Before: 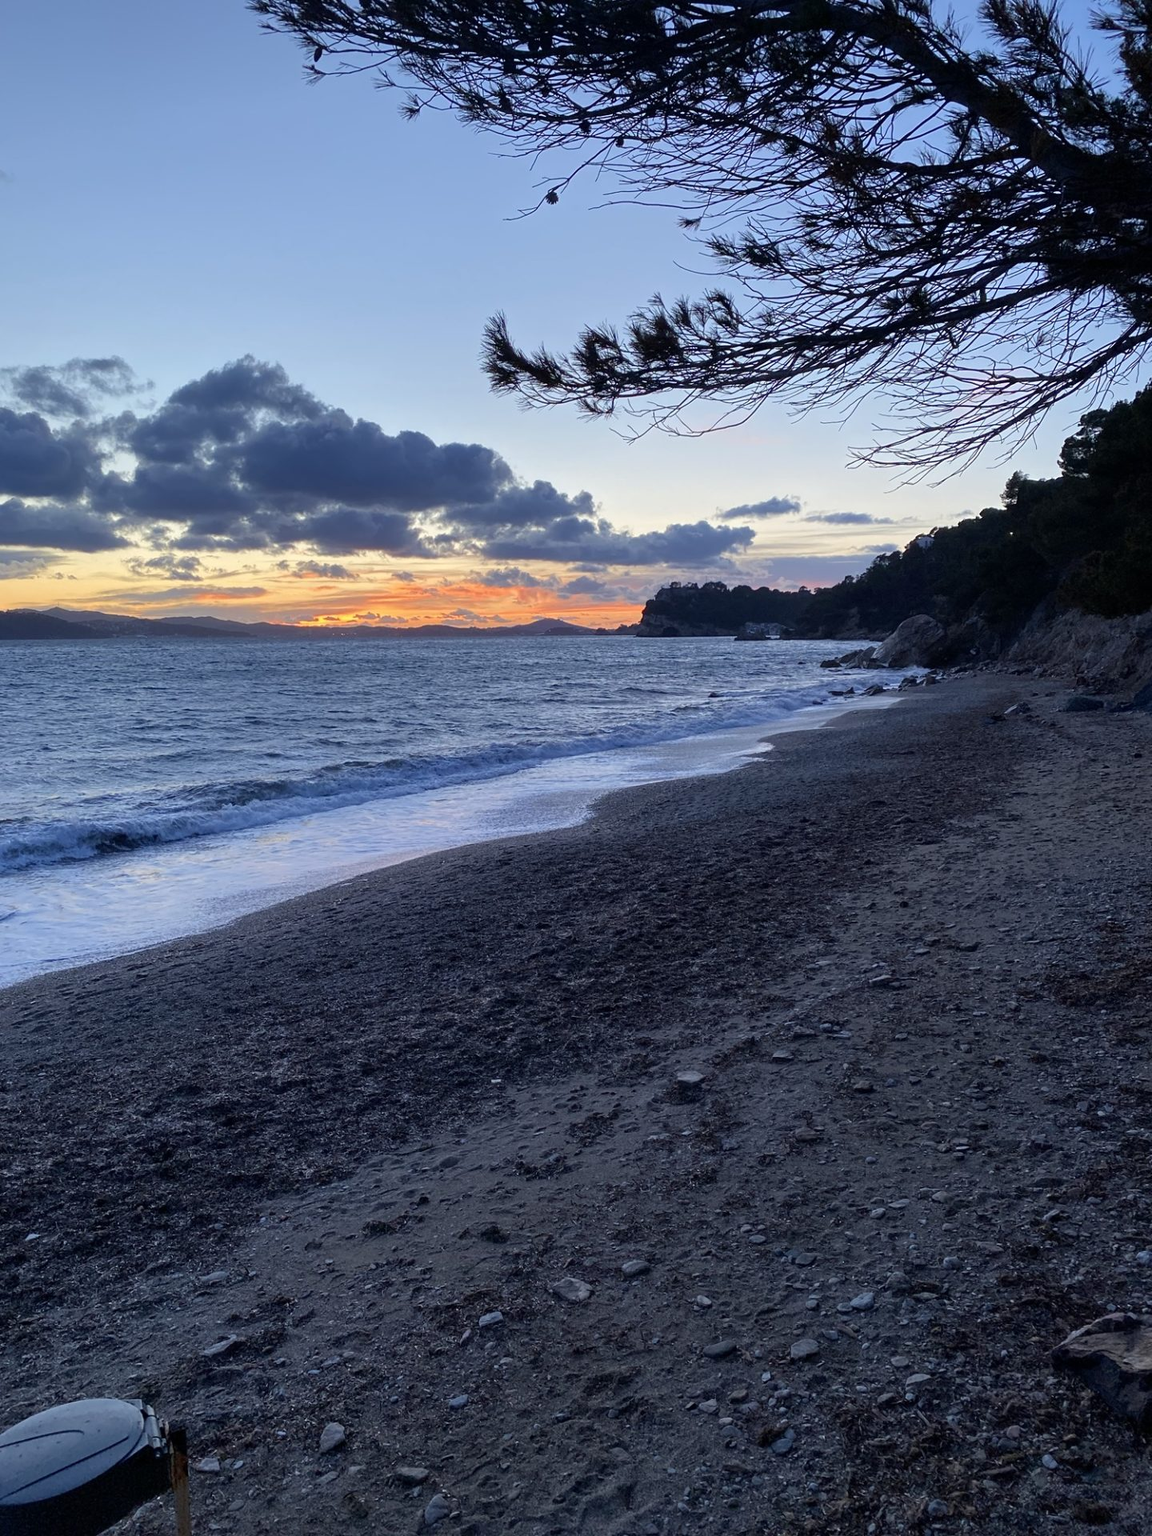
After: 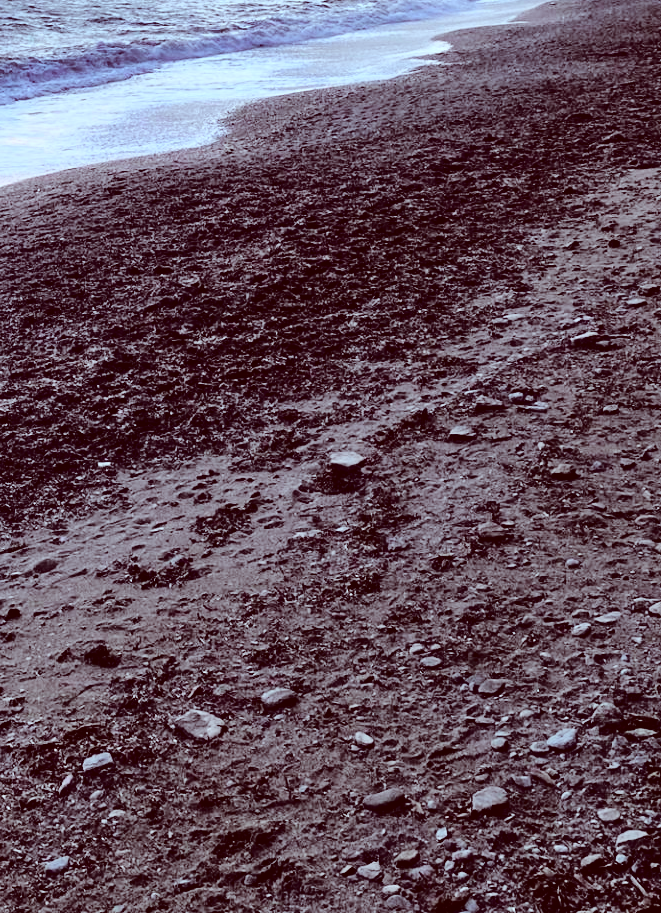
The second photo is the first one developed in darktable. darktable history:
color correction: highlights a* -7.17, highlights b* -0.16, shadows a* 20.25, shadows b* 11.04
base curve: curves: ch0 [(0, 0) (0.028, 0.03) (0.121, 0.232) (0.46, 0.748) (0.859, 0.968) (1, 1)]
exposure: exposure 0.566 EV, compensate highlight preservation false
tone curve: curves: ch0 [(0.003, 0) (0.066, 0.017) (0.163, 0.09) (0.264, 0.238) (0.395, 0.421) (0.517, 0.56) (0.688, 0.743) (0.791, 0.814) (1, 1)]; ch1 [(0, 0) (0.164, 0.115) (0.337, 0.332) (0.39, 0.398) (0.464, 0.461) (0.501, 0.5) (0.507, 0.503) (0.534, 0.537) (0.577, 0.59) (0.652, 0.681) (0.733, 0.749) (0.811, 0.796) (1, 1)]; ch2 [(0, 0) (0.337, 0.382) (0.464, 0.476) (0.501, 0.502) (0.527, 0.54) (0.551, 0.565) (0.6, 0.59) (0.687, 0.675) (1, 1)], color space Lab, independent channels, preserve colors none
crop: left 35.861%, top 46.242%, right 18.214%, bottom 6.186%
shadows and highlights: shadows 30.72, highlights -62.55, soften with gaussian
color zones: curves: ch0 [(0, 0.5) (0.143, 0.5) (0.286, 0.5) (0.429, 0.5) (0.571, 0.5) (0.714, 0.476) (0.857, 0.5) (1, 0.5)]; ch2 [(0, 0.5) (0.143, 0.5) (0.286, 0.5) (0.429, 0.5) (0.571, 0.5) (0.714, 0.487) (0.857, 0.5) (1, 0.5)]
